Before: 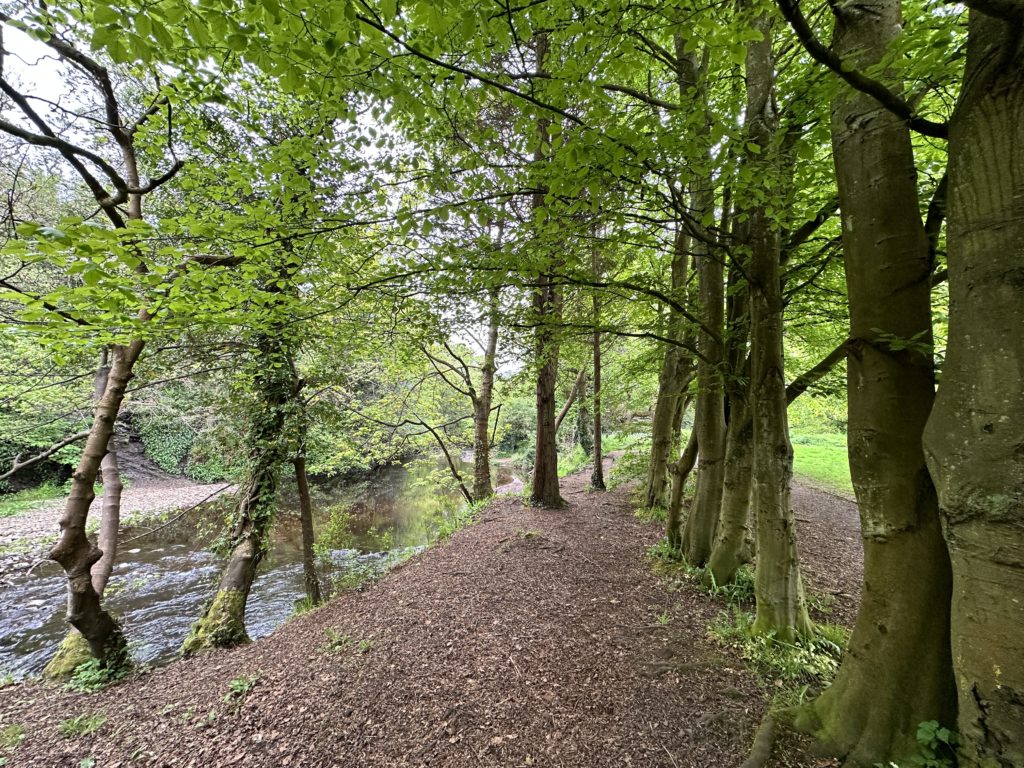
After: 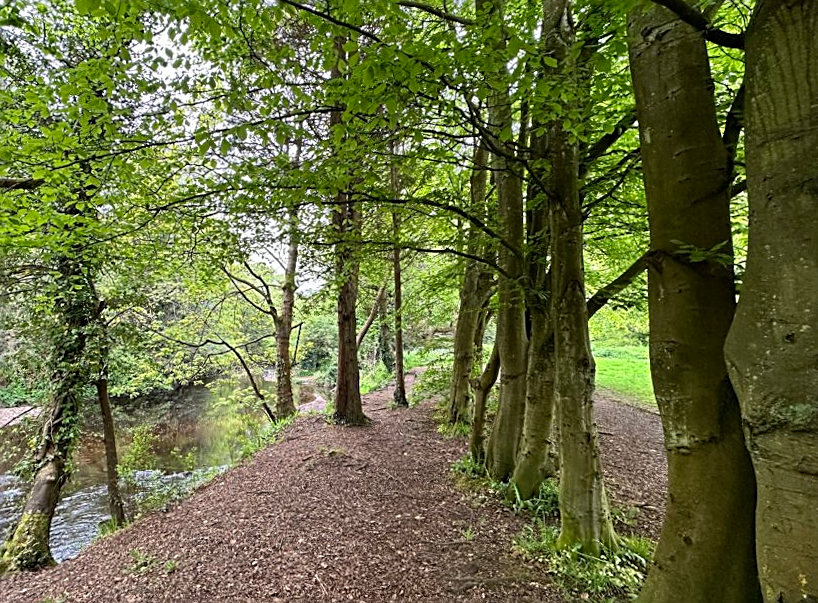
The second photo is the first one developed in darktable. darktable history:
rotate and perspective: rotation -1°, crop left 0.011, crop right 0.989, crop top 0.025, crop bottom 0.975
sharpen: on, module defaults
crop: left 19.159%, top 9.58%, bottom 9.58%
